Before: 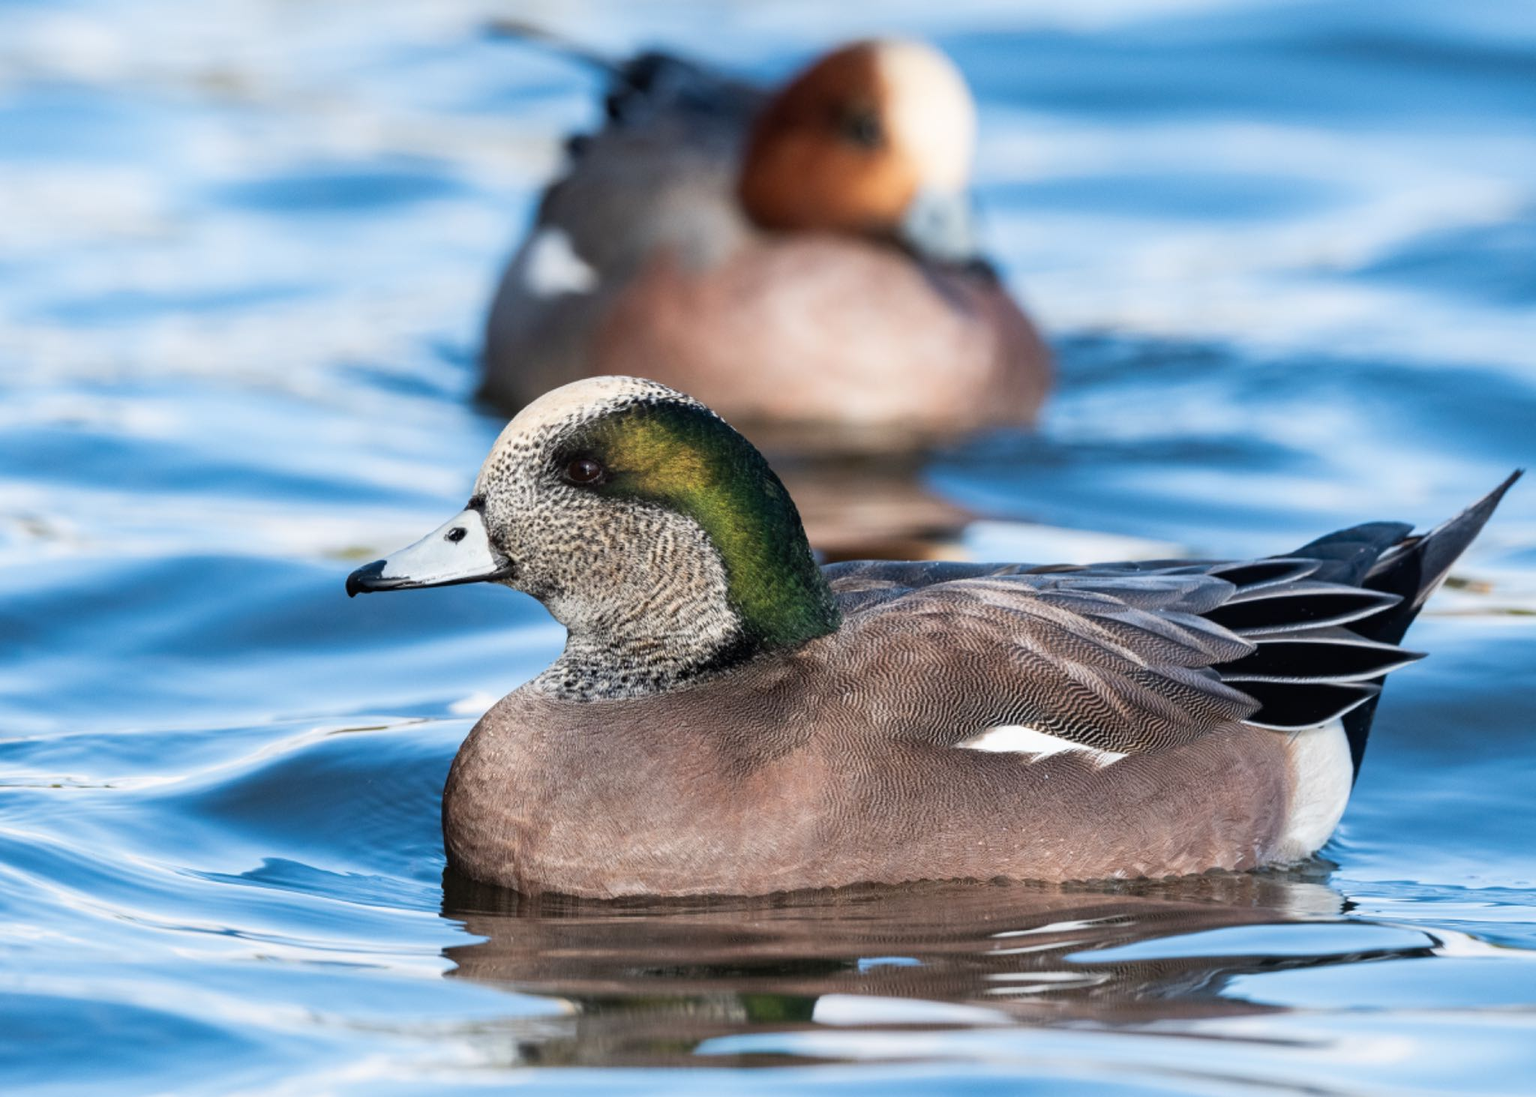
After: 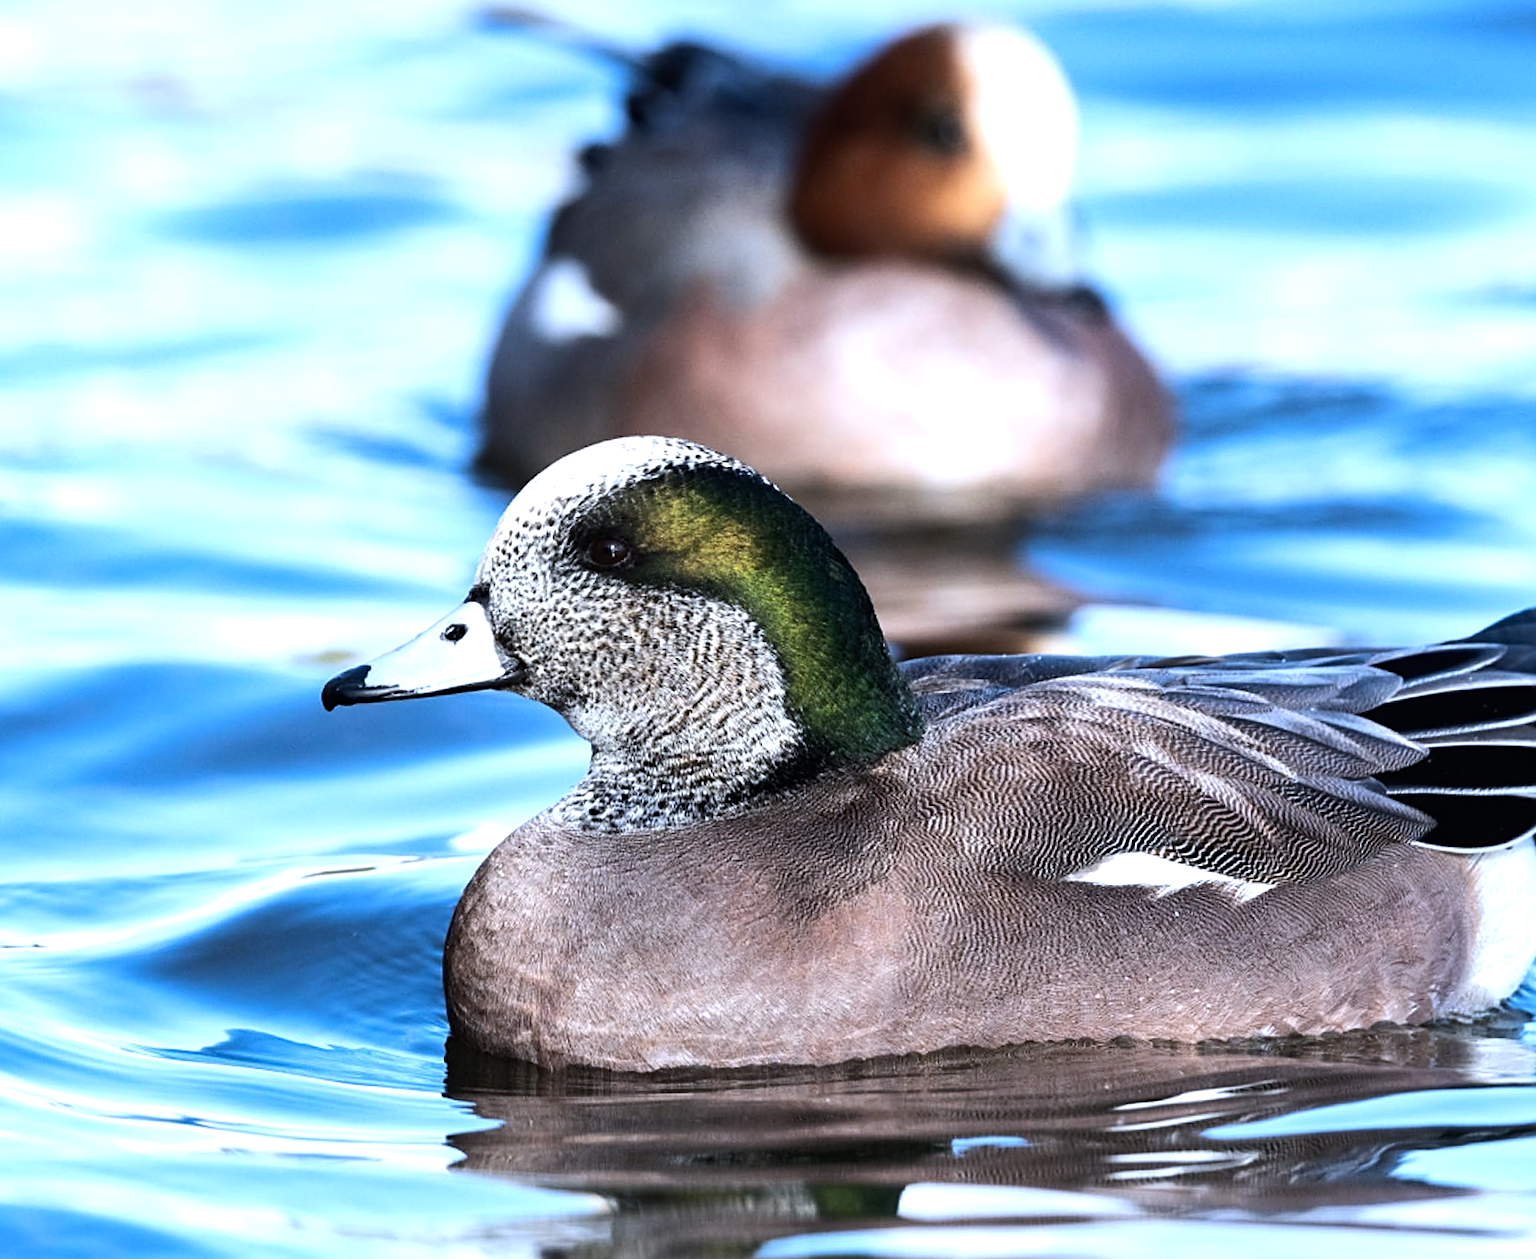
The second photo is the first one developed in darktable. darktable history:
sharpen: on, module defaults
crop and rotate: angle 1°, left 4.281%, top 0.642%, right 11.383%, bottom 2.486%
tone equalizer: -8 EV -0.75 EV, -7 EV -0.7 EV, -6 EV -0.6 EV, -5 EV -0.4 EV, -3 EV 0.4 EV, -2 EV 0.6 EV, -1 EV 0.7 EV, +0 EV 0.75 EV, edges refinement/feathering 500, mask exposure compensation -1.57 EV, preserve details no
white balance: red 0.926, green 1.003, blue 1.133
